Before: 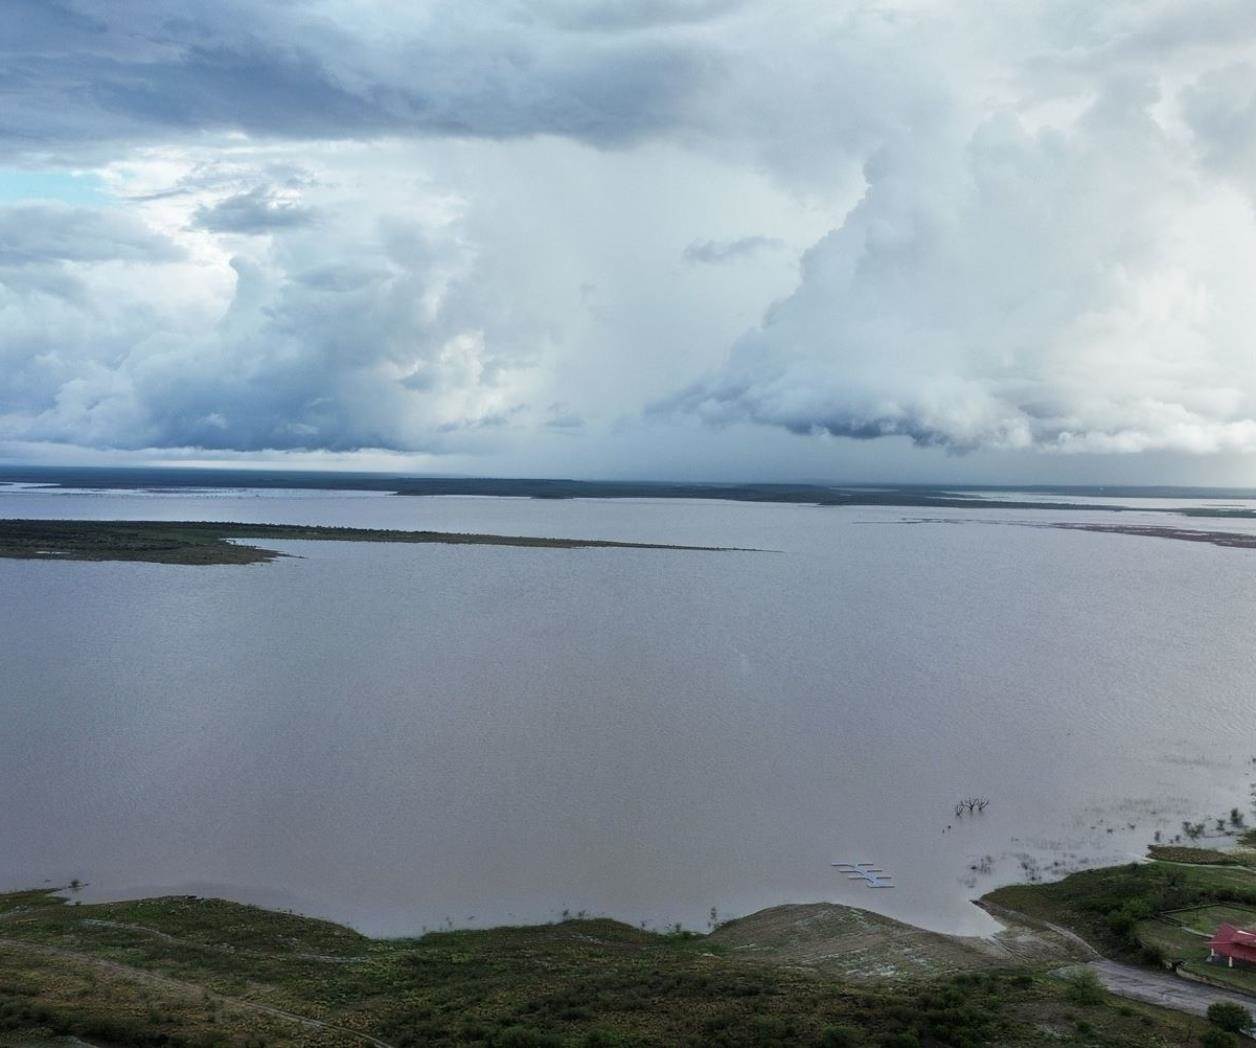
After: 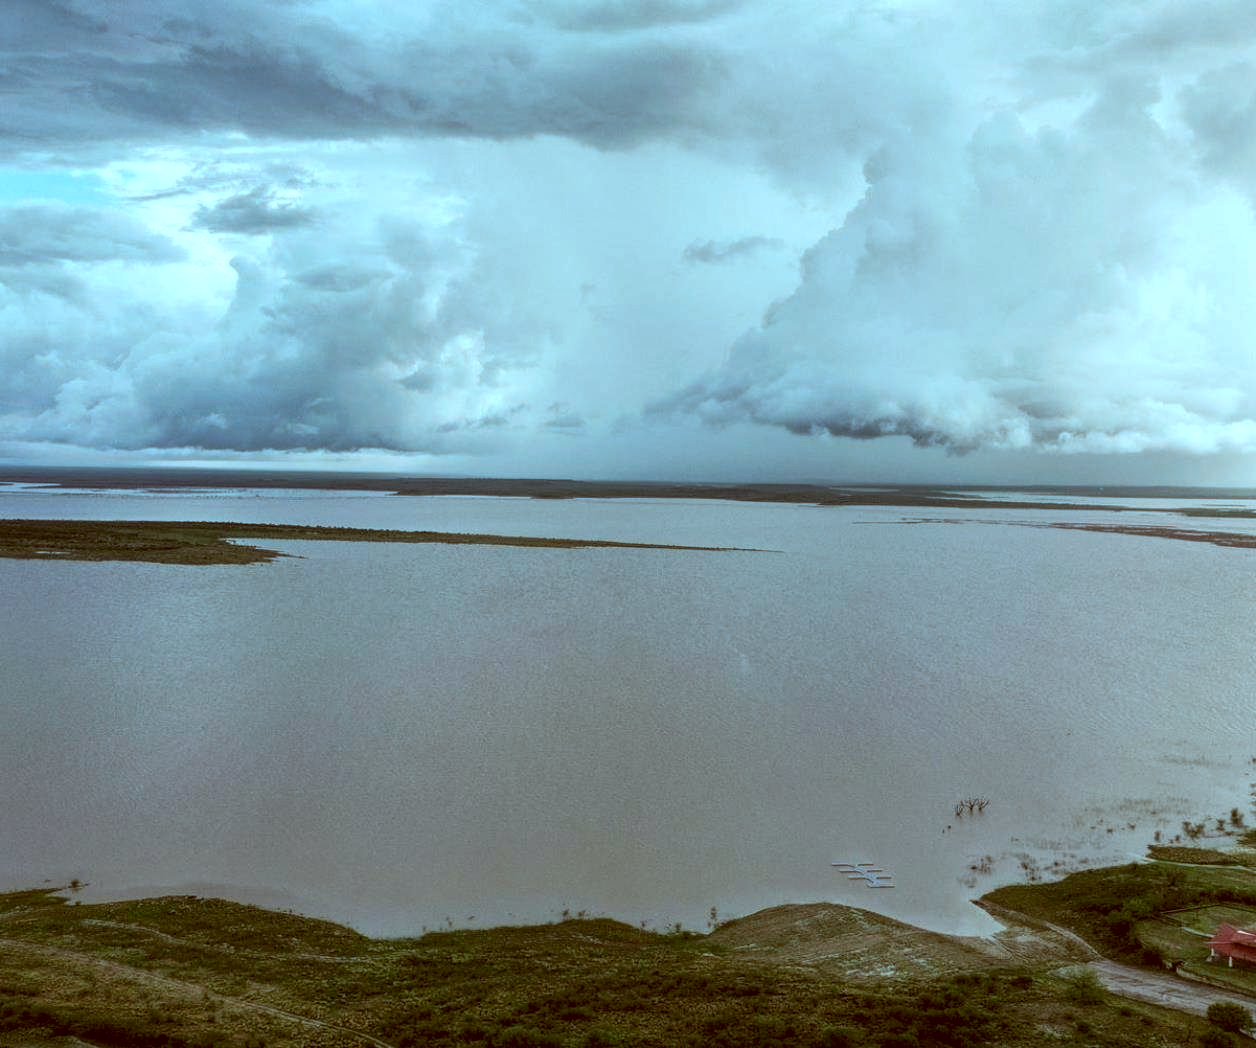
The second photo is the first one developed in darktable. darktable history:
local contrast: highlights 99%, shadows 86%, detail 160%, midtone range 0.2
color correction: highlights a* -14.62, highlights b* -16.22, shadows a* 10.12, shadows b* 29.4
